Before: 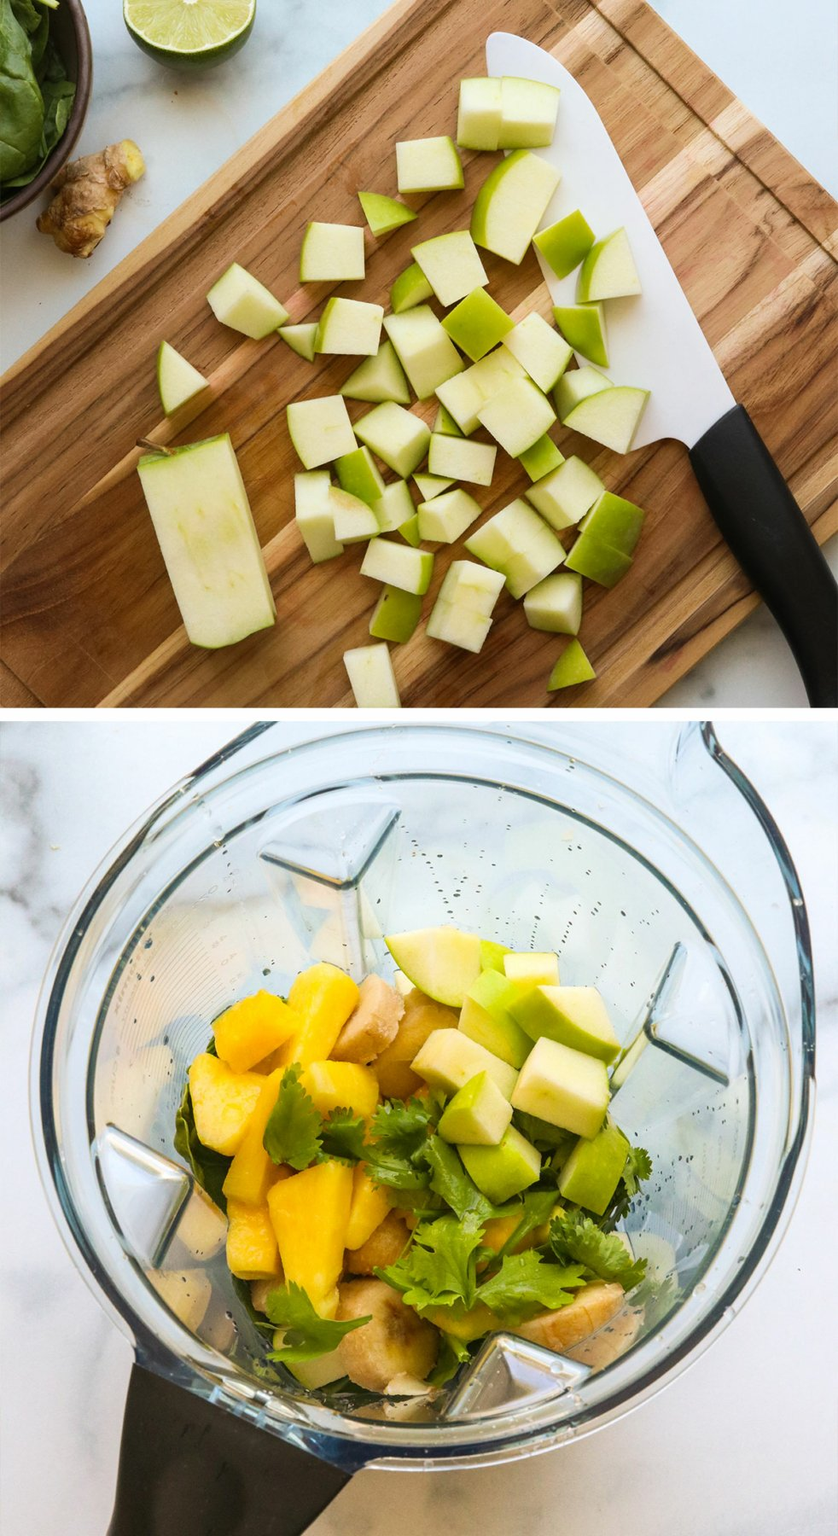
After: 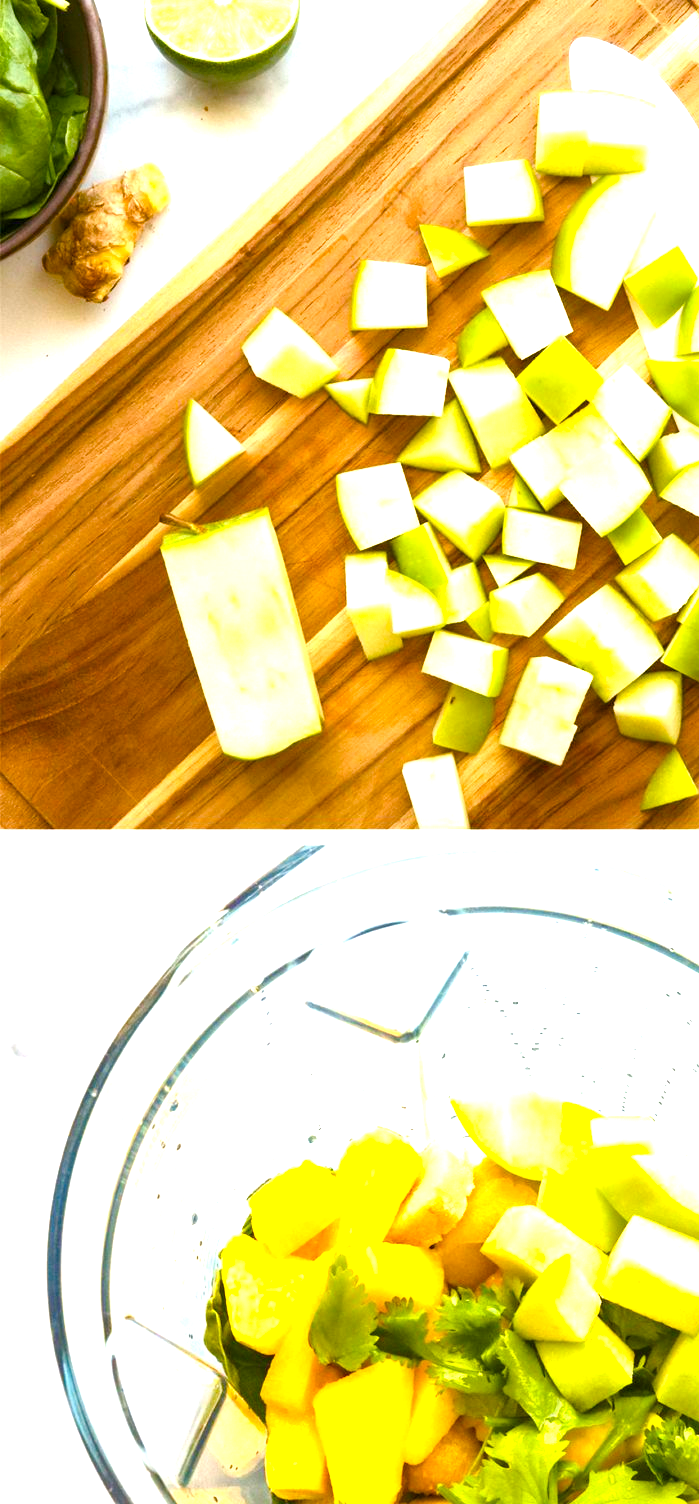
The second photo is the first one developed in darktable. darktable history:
exposure: black level correction 0, exposure 1.458 EV, compensate highlight preservation false
color balance rgb: shadows lift › luminance -5.134%, shadows lift › chroma 1.157%, shadows lift › hue 219.2°, power › hue 62.18°, highlights gain › chroma 0.236%, highlights gain › hue 332.14°, global offset › luminance -0.263%, perceptual saturation grading › global saturation 40.618%, perceptual saturation grading › highlights -25.382%, perceptual saturation grading › mid-tones 35.716%, perceptual saturation grading › shadows 34.62%, global vibrance 20%
crop: right 28.805%, bottom 16.439%
